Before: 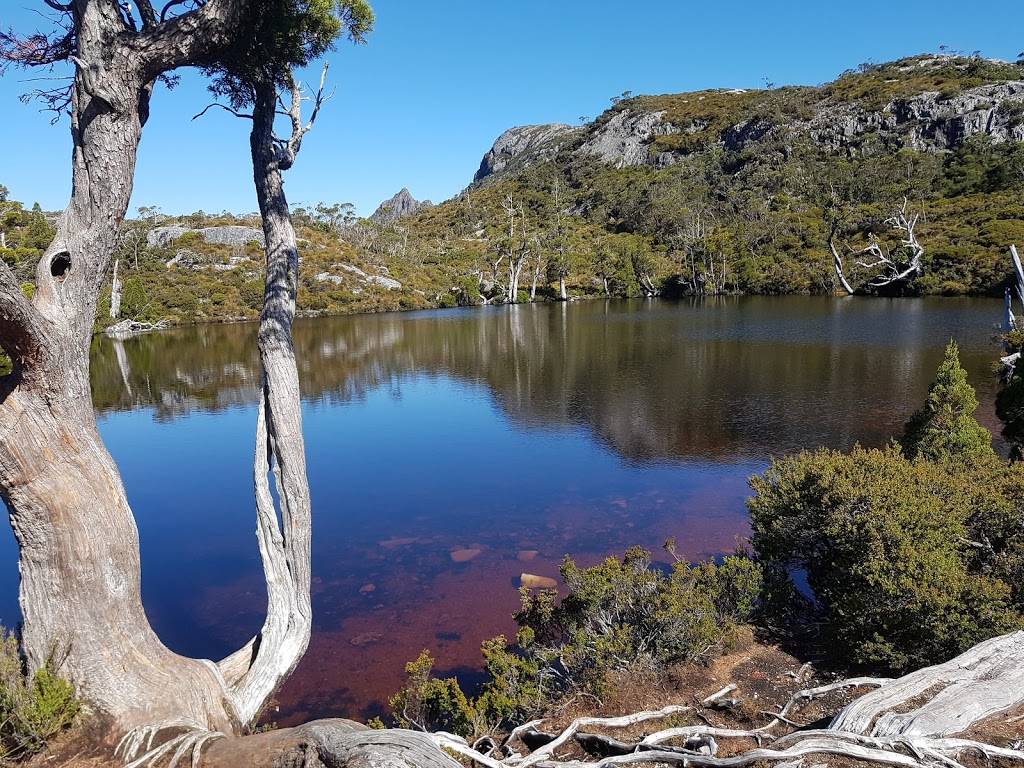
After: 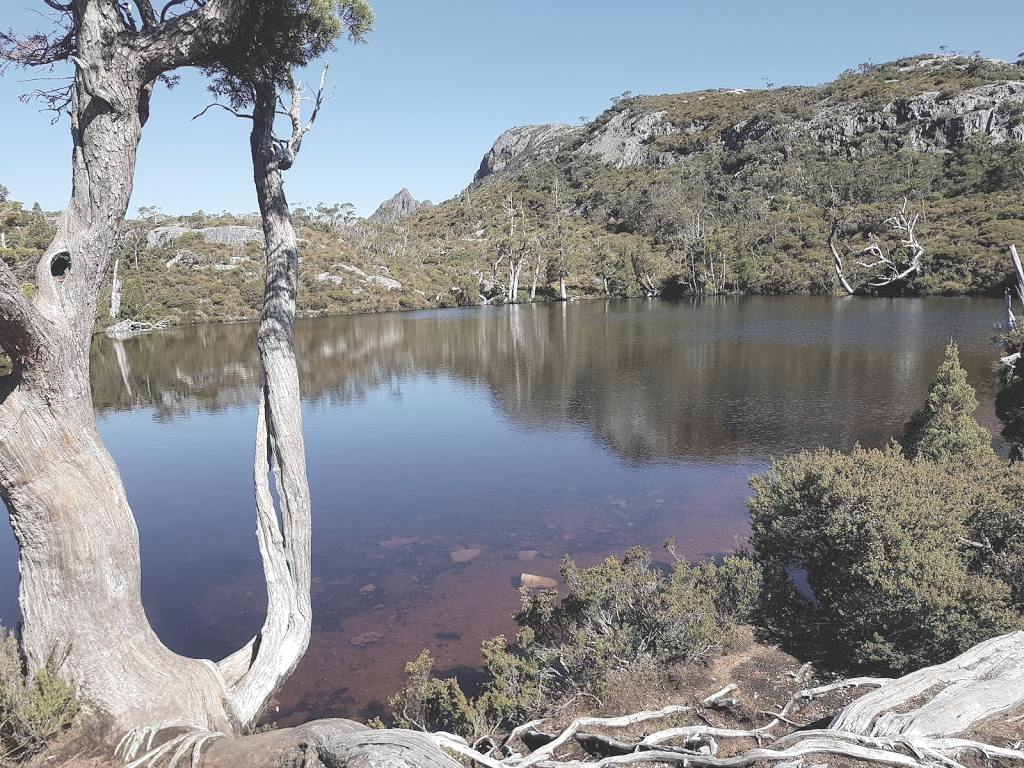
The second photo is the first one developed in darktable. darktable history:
contrast brightness saturation: brightness 0.187, saturation -0.498
exposure: black level correction -0.009, exposure 0.069 EV, compensate highlight preservation false
